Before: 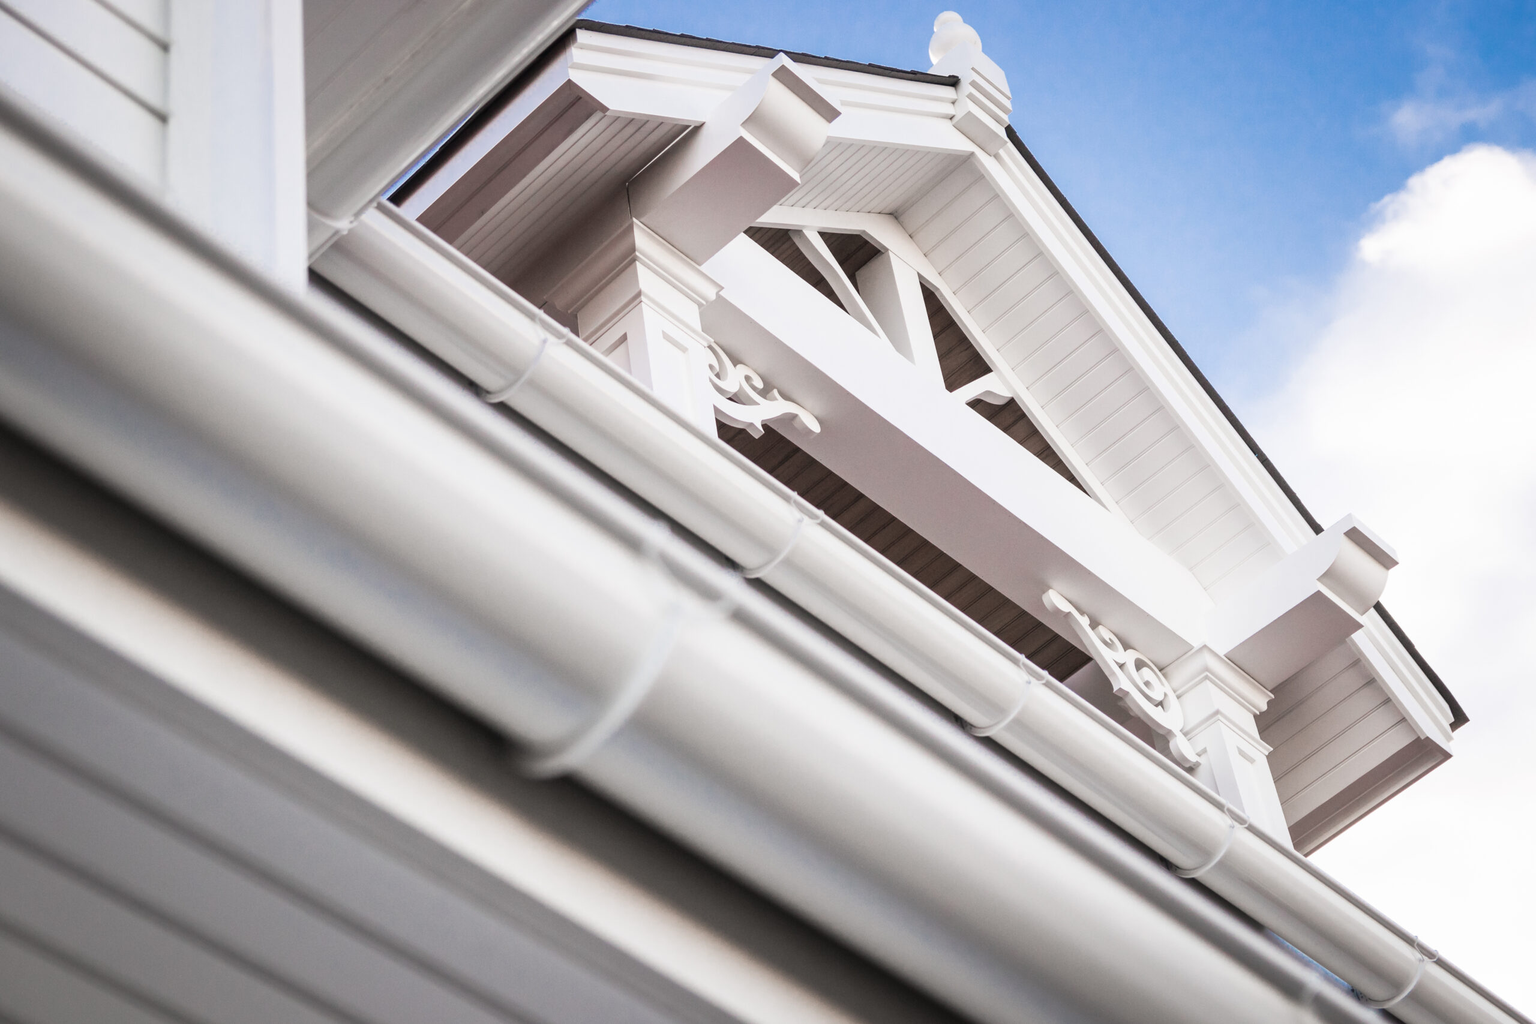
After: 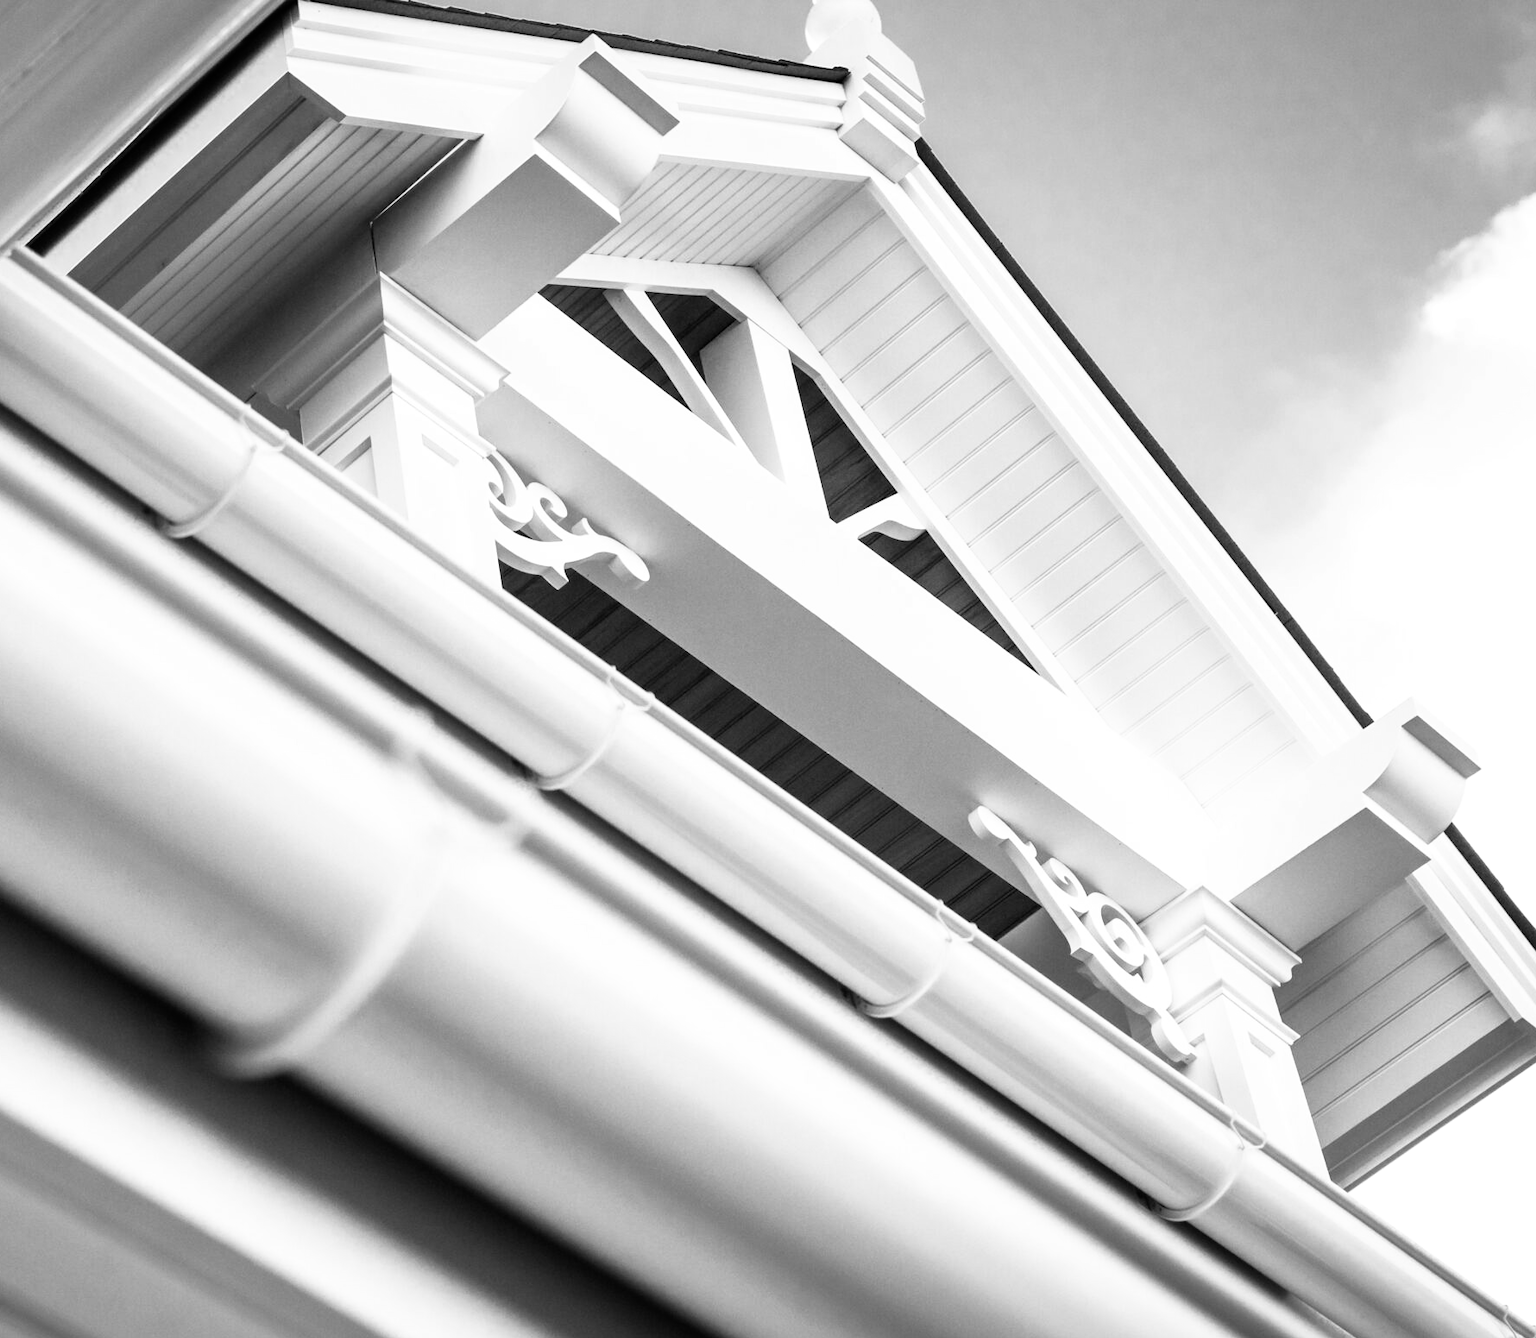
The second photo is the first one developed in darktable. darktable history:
monochrome: on, module defaults
filmic rgb: white relative exposure 2.34 EV, hardness 6.59
crop and rotate: left 24.034%, top 2.838%, right 6.406%, bottom 6.299%
local contrast: mode bilateral grid, contrast 20, coarseness 50, detail 102%, midtone range 0.2
